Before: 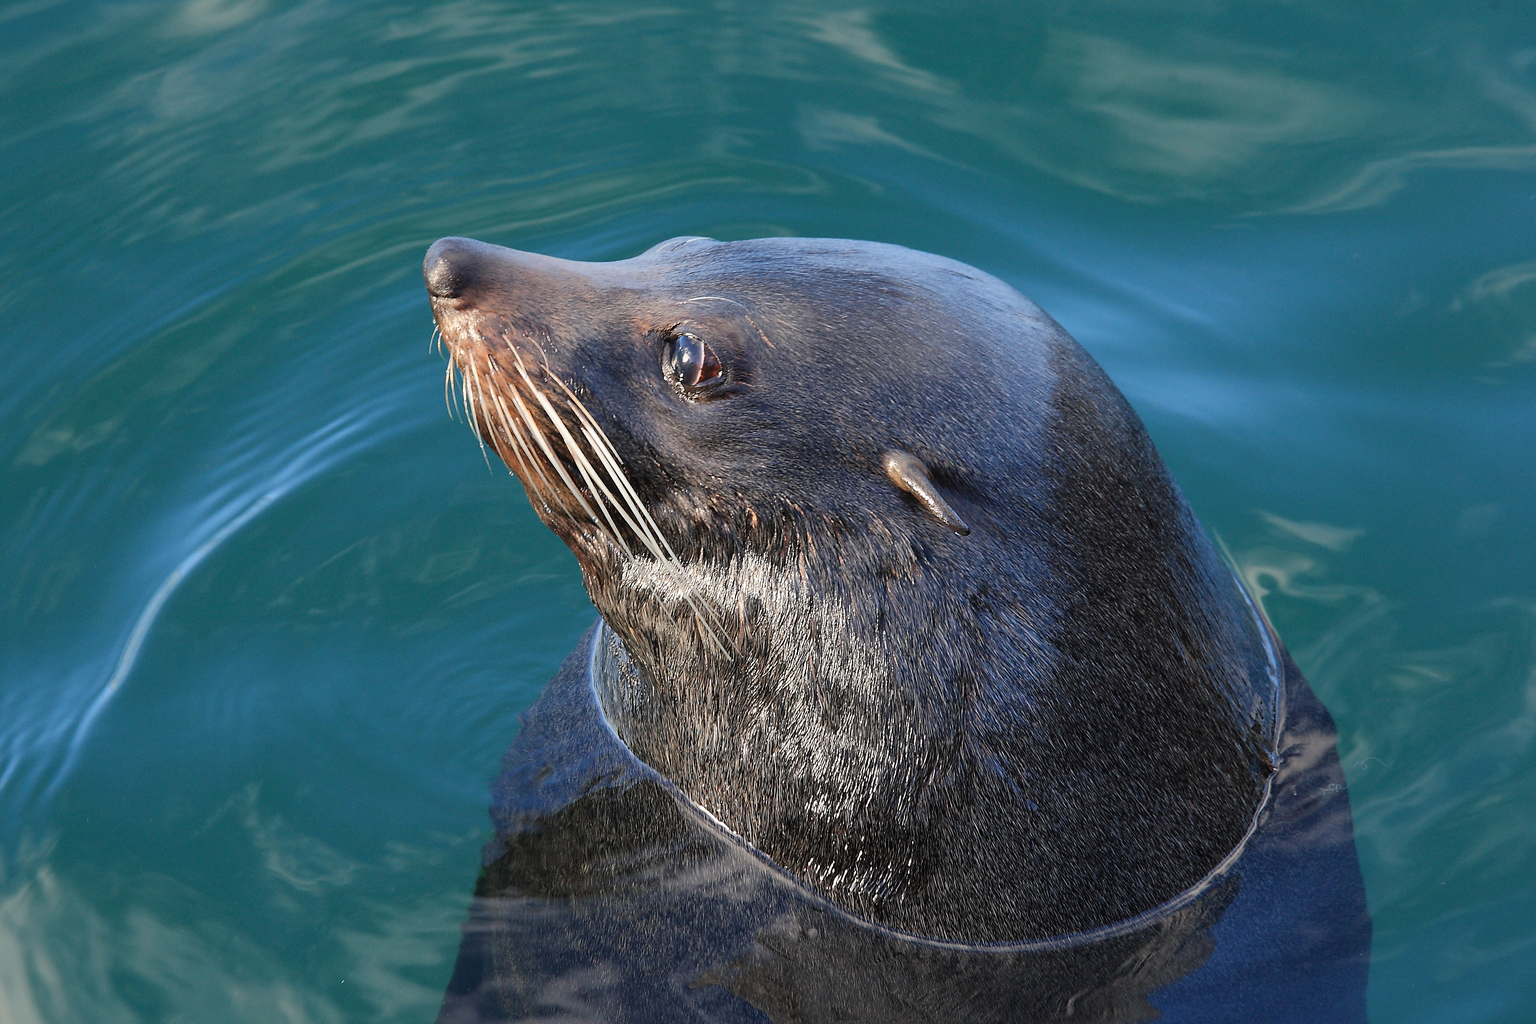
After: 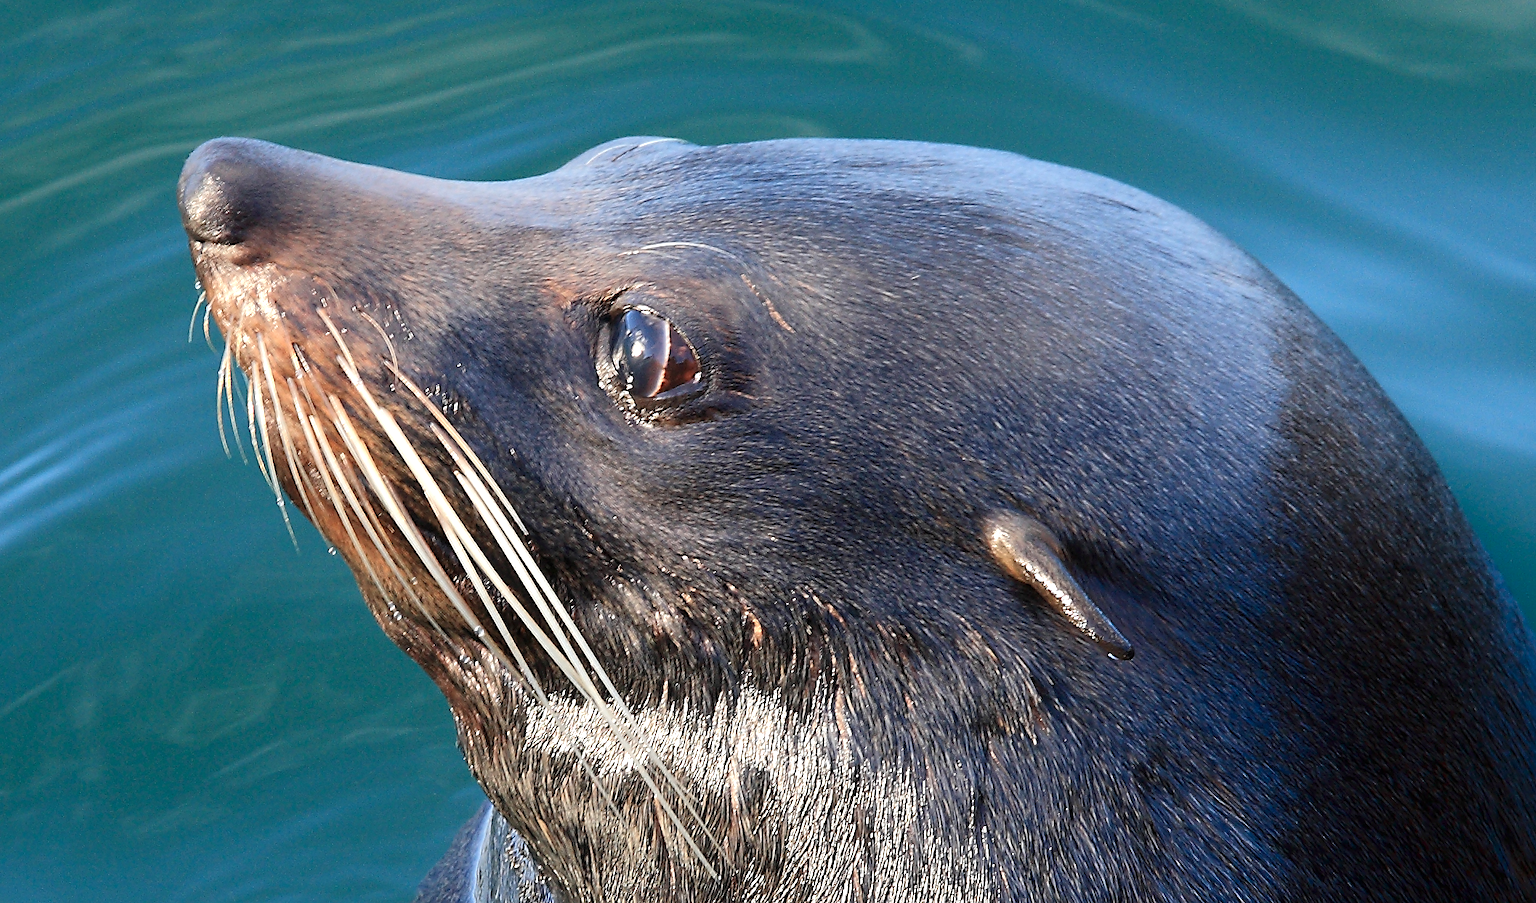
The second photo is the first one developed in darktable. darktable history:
shadows and highlights: shadows -88.03, highlights -35.45, shadows color adjustment 99.15%, highlights color adjustment 0%, soften with gaussian
crop: left 20.932%, top 15.471%, right 21.848%, bottom 34.081%
exposure: black level correction 0.001, exposure 0.3 EV, compensate highlight preservation false
levels: levels [0, 0.492, 0.984]
